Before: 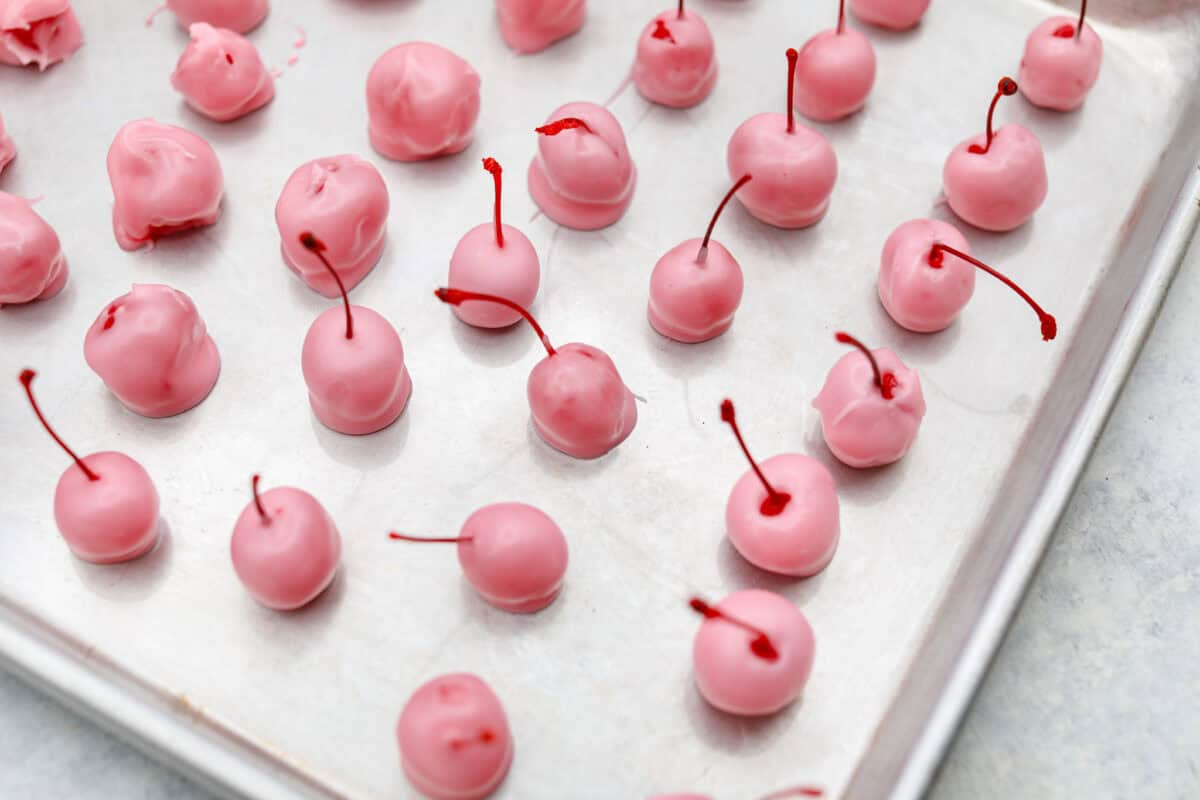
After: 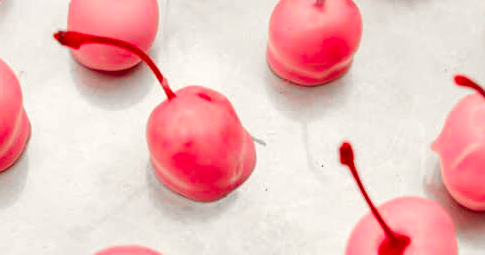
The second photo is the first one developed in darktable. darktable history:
crop: left 31.751%, top 32.172%, right 27.8%, bottom 35.83%
color zones: curves: ch1 [(0, 0.831) (0.08, 0.771) (0.157, 0.268) (0.241, 0.207) (0.562, -0.005) (0.714, -0.013) (0.876, 0.01) (1, 0.831)]
white balance: red 1.045, blue 0.932
